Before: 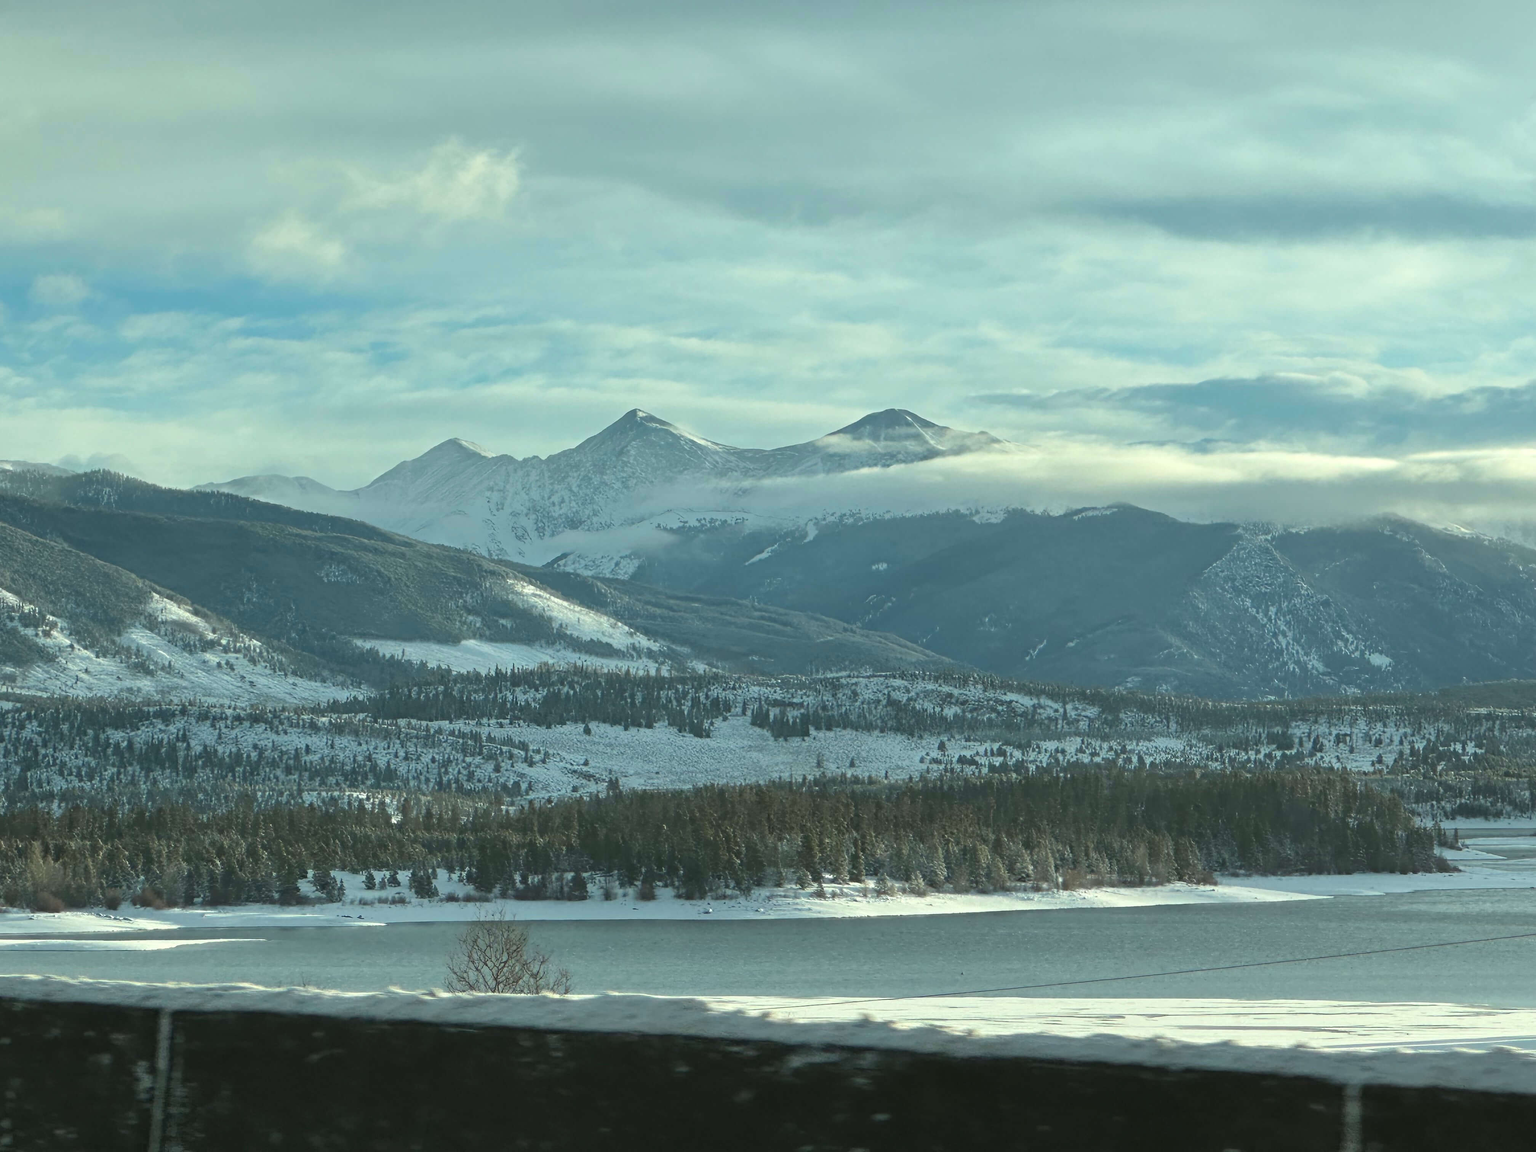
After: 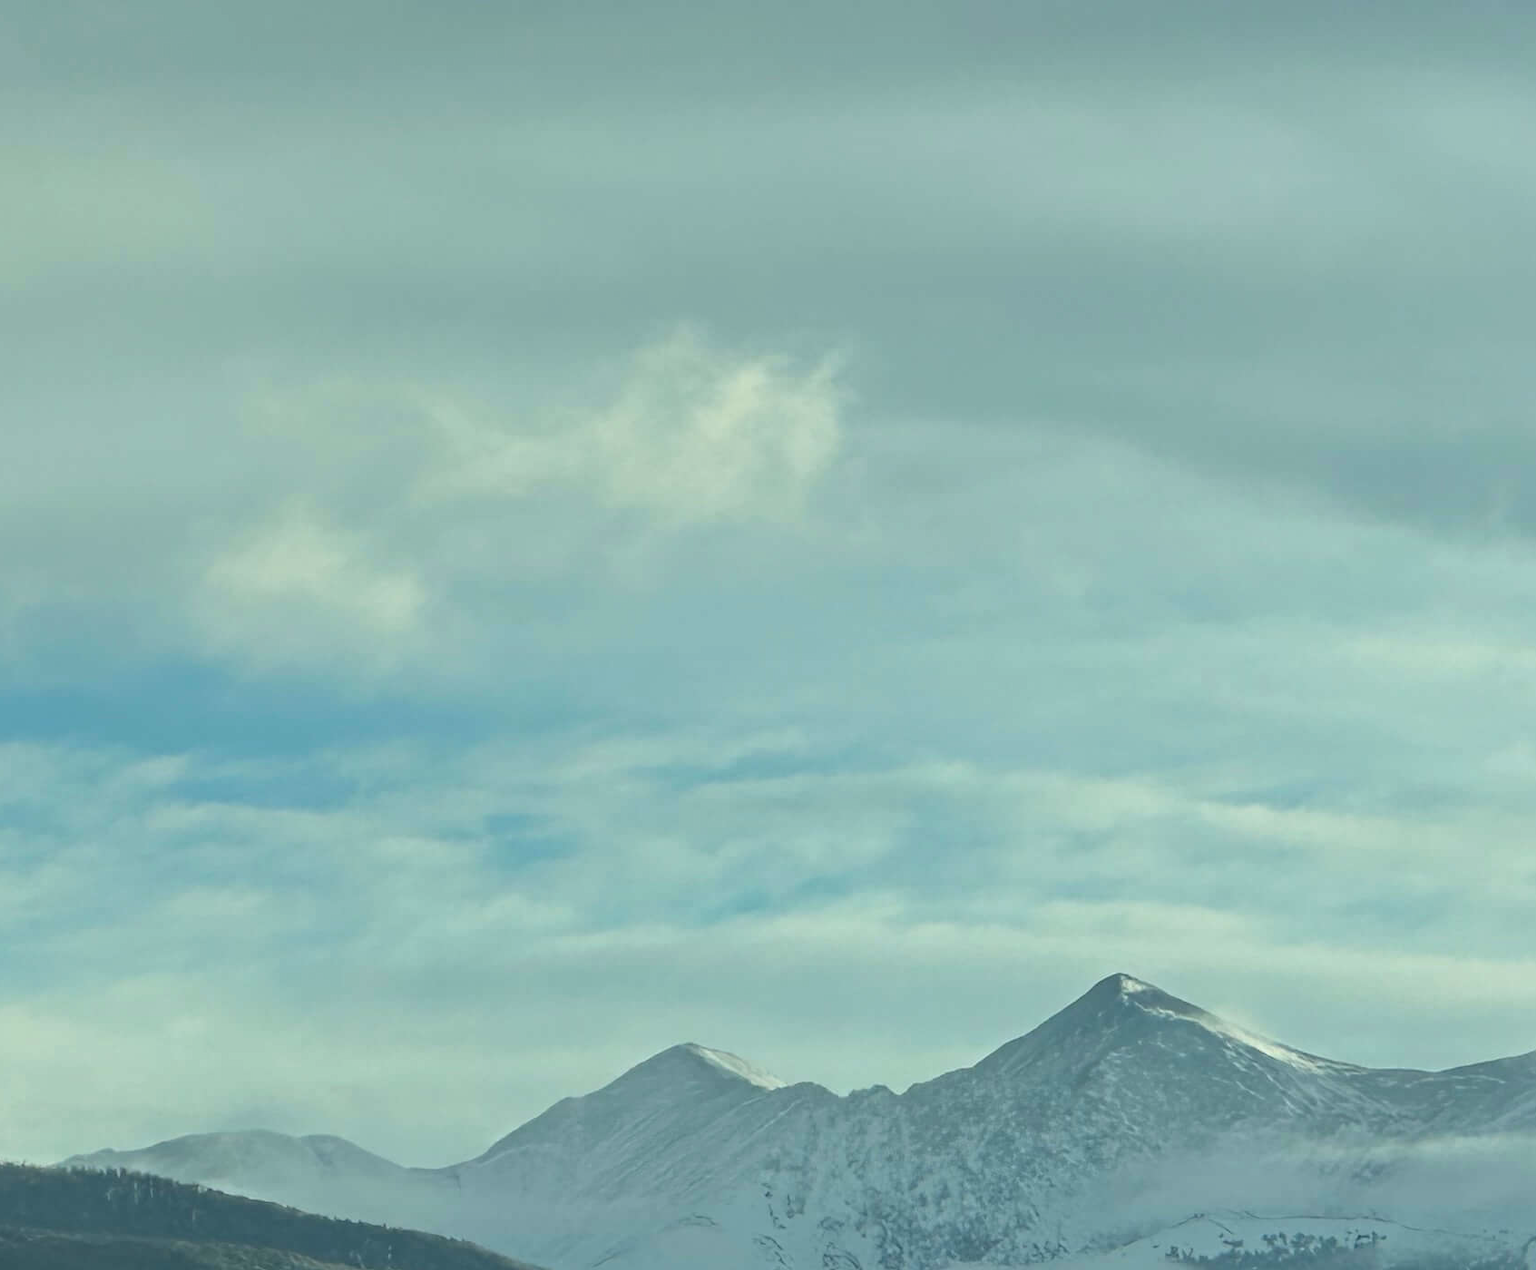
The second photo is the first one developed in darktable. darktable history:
exposure: exposure -0.177 EV, compensate highlight preservation false
crop and rotate: left 10.817%, top 0.062%, right 47.194%, bottom 53.626%
